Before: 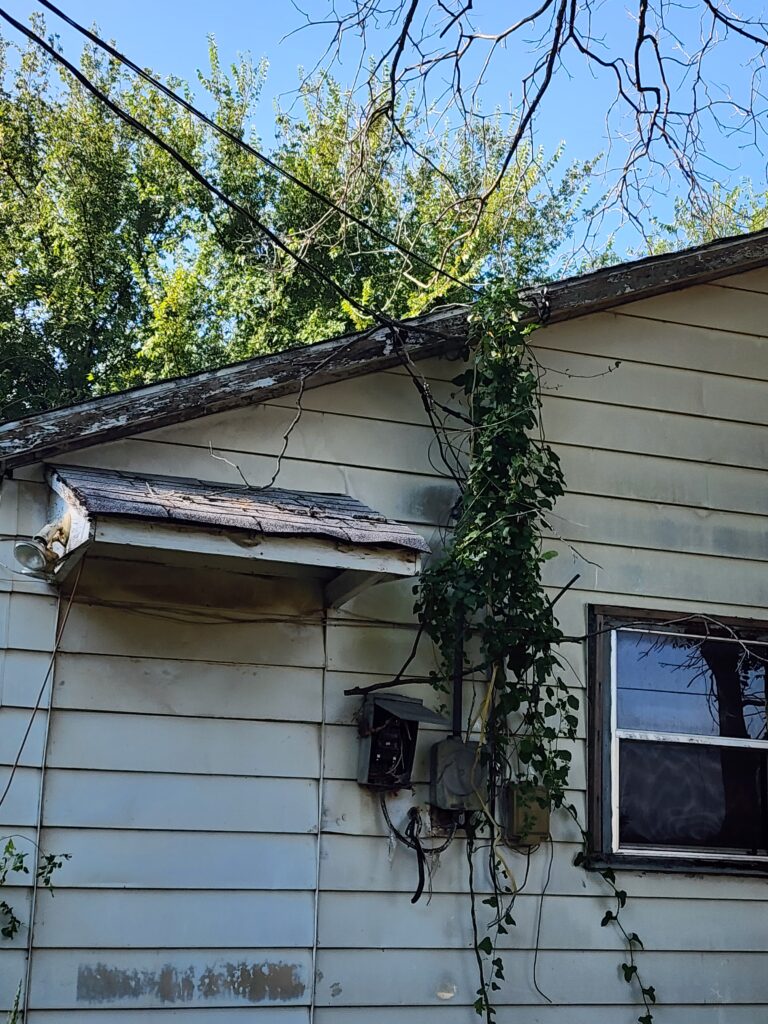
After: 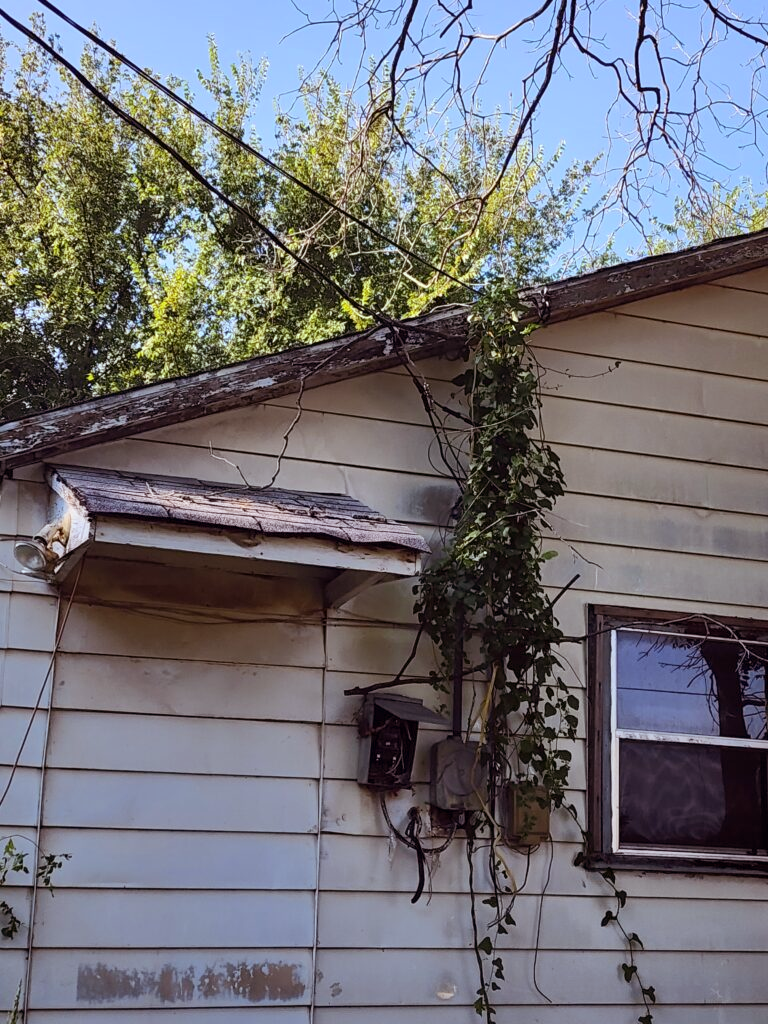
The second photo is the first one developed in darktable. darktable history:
rgb levels: mode RGB, independent channels, levels [[0, 0.474, 1], [0, 0.5, 1], [0, 0.5, 1]]
white balance: red 0.982, blue 1.018
